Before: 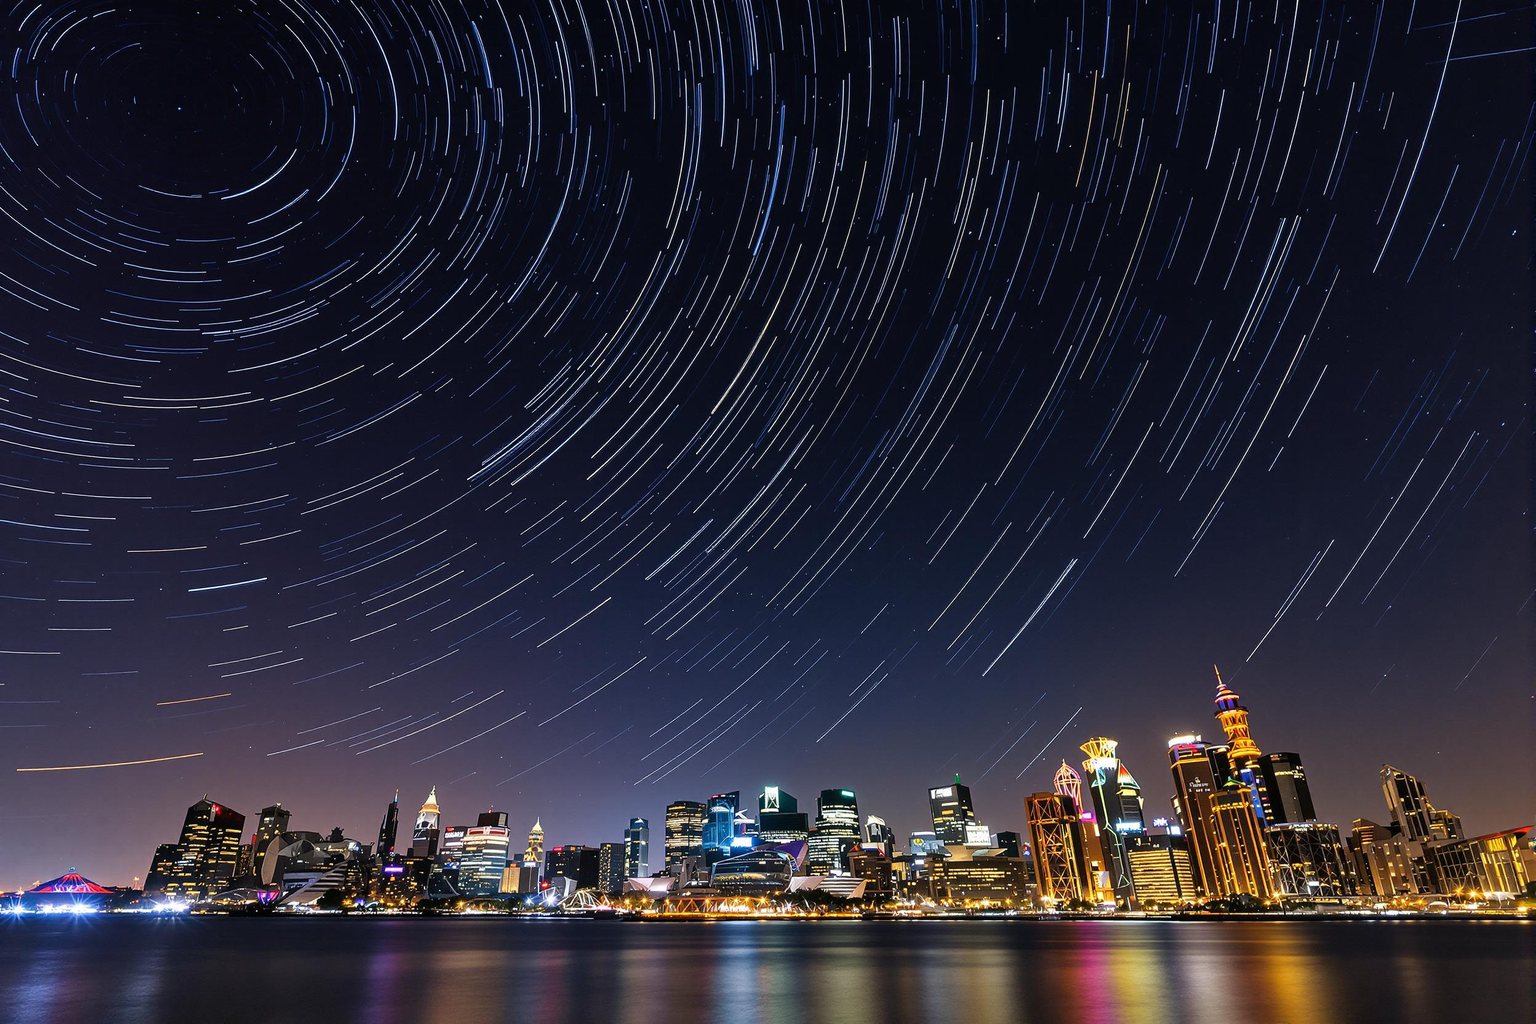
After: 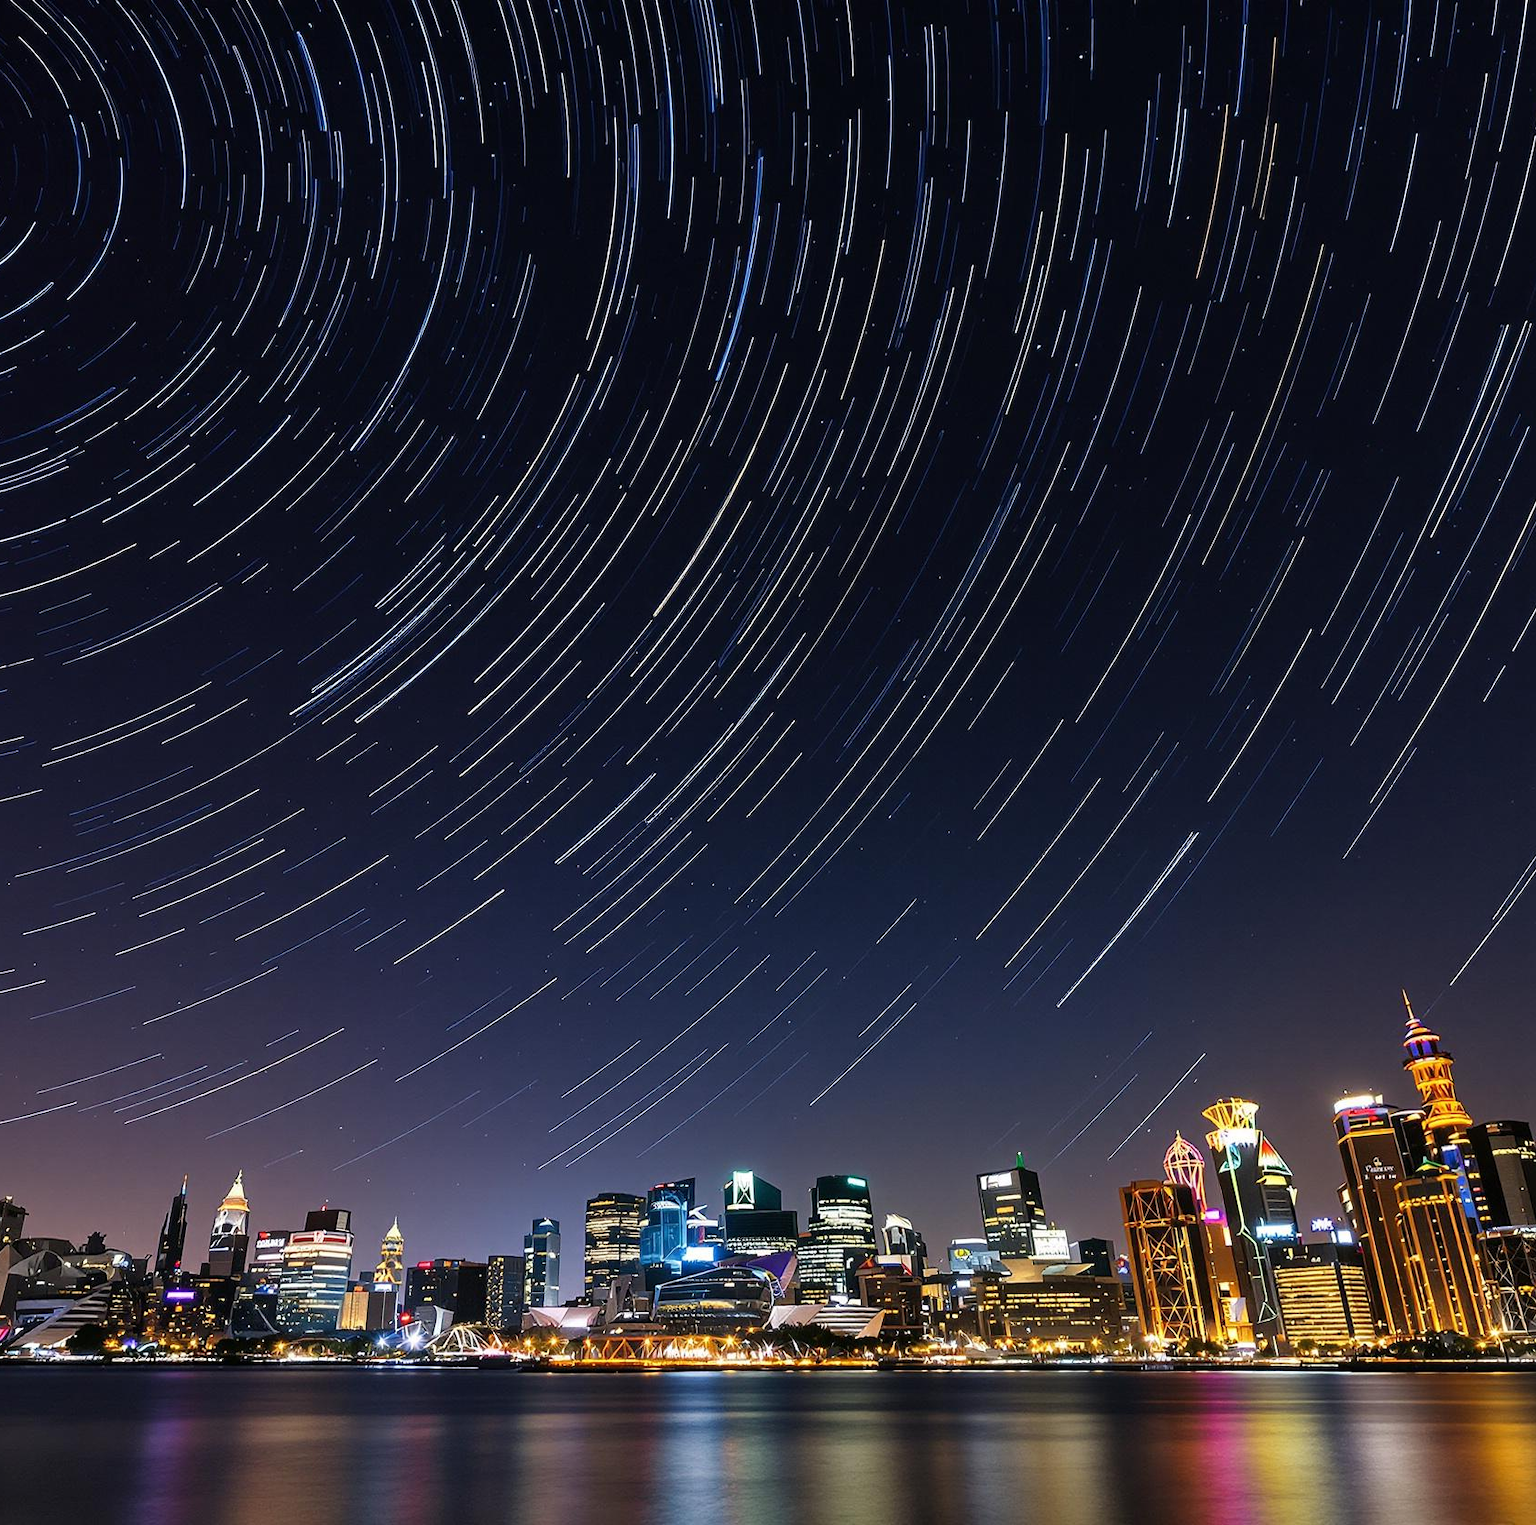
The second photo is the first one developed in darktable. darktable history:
crop and rotate: left 17.755%, right 15.093%
